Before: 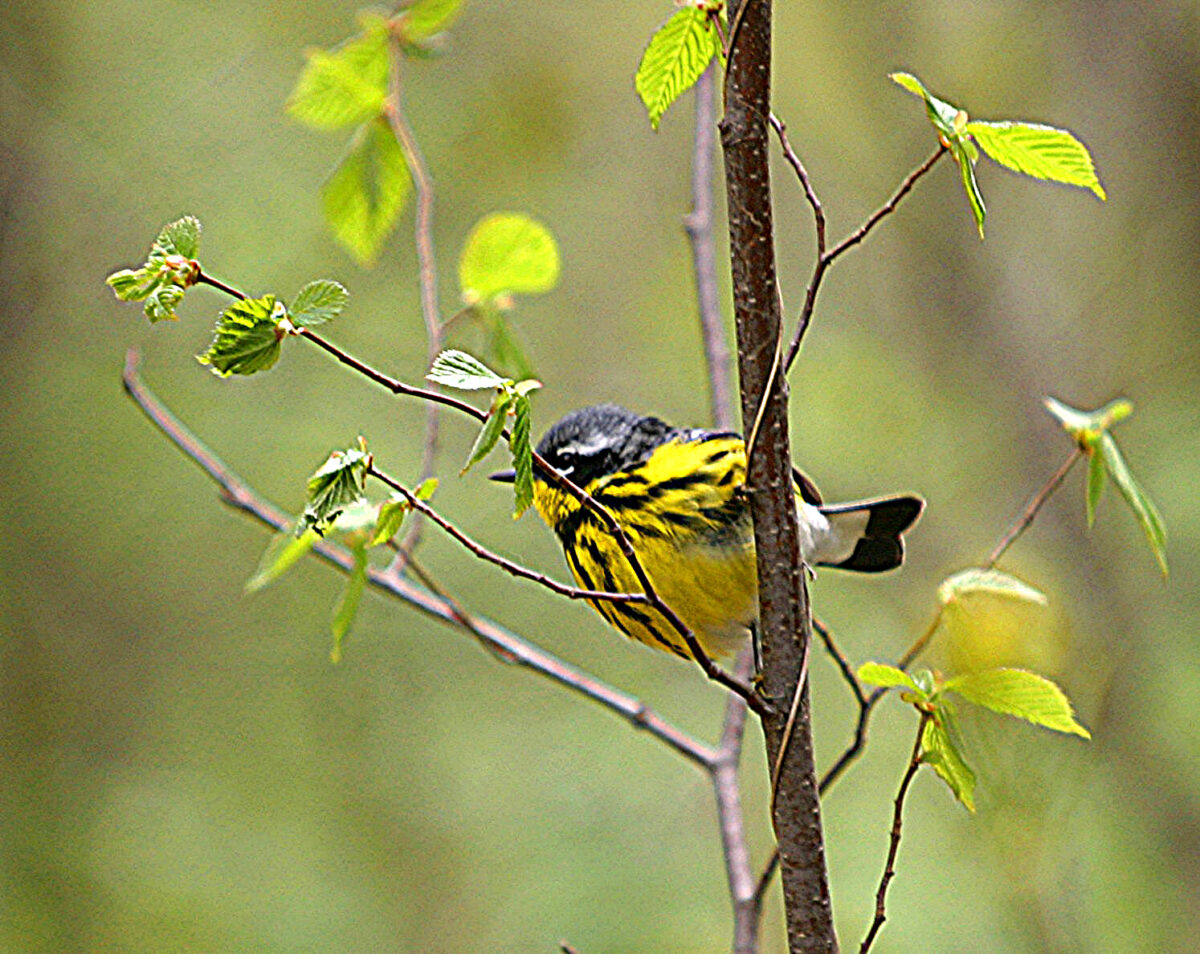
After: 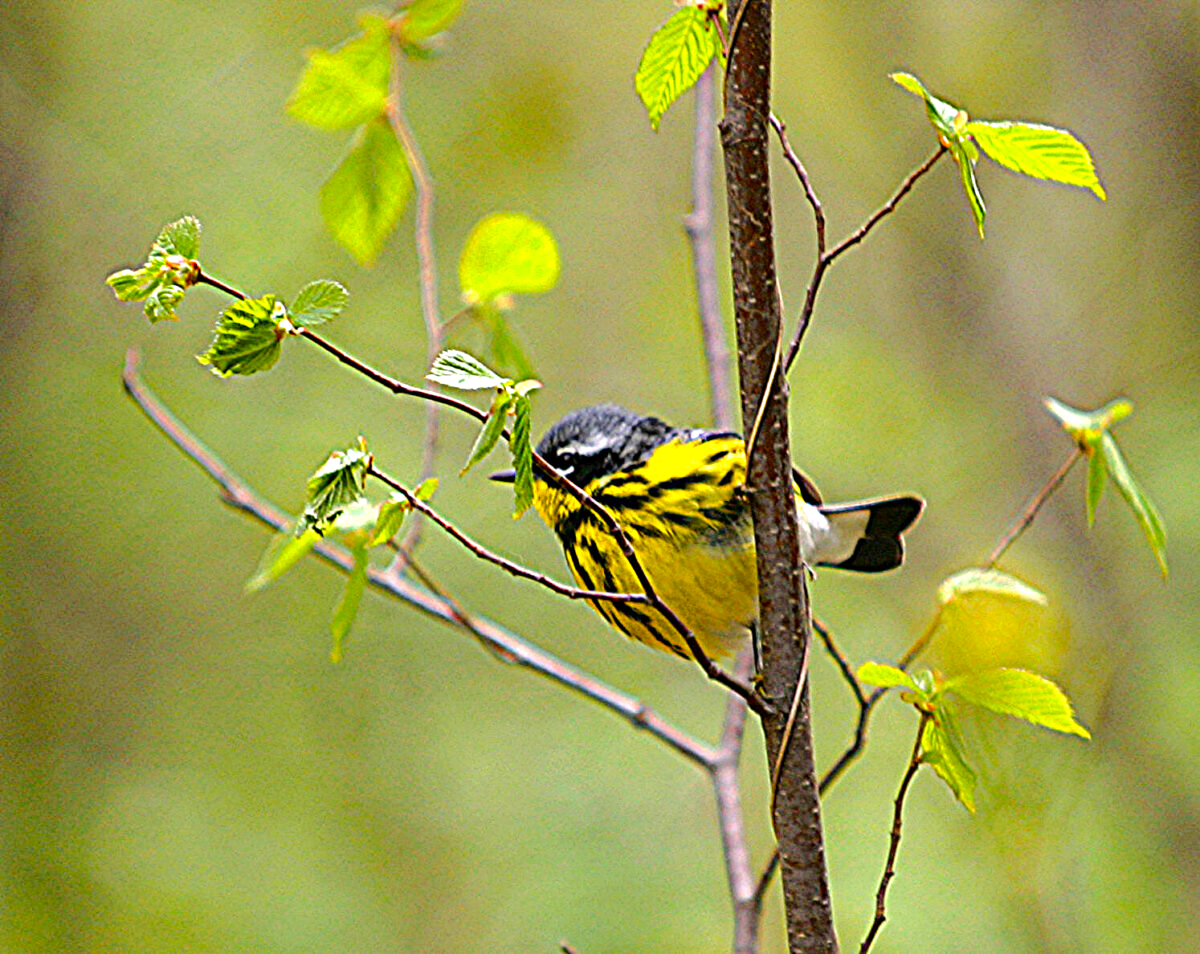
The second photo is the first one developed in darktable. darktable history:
color balance rgb: perceptual saturation grading › global saturation 19.371%, perceptual brilliance grading › mid-tones 10.642%, perceptual brilliance grading › shadows 15.195%, contrast 4.862%
